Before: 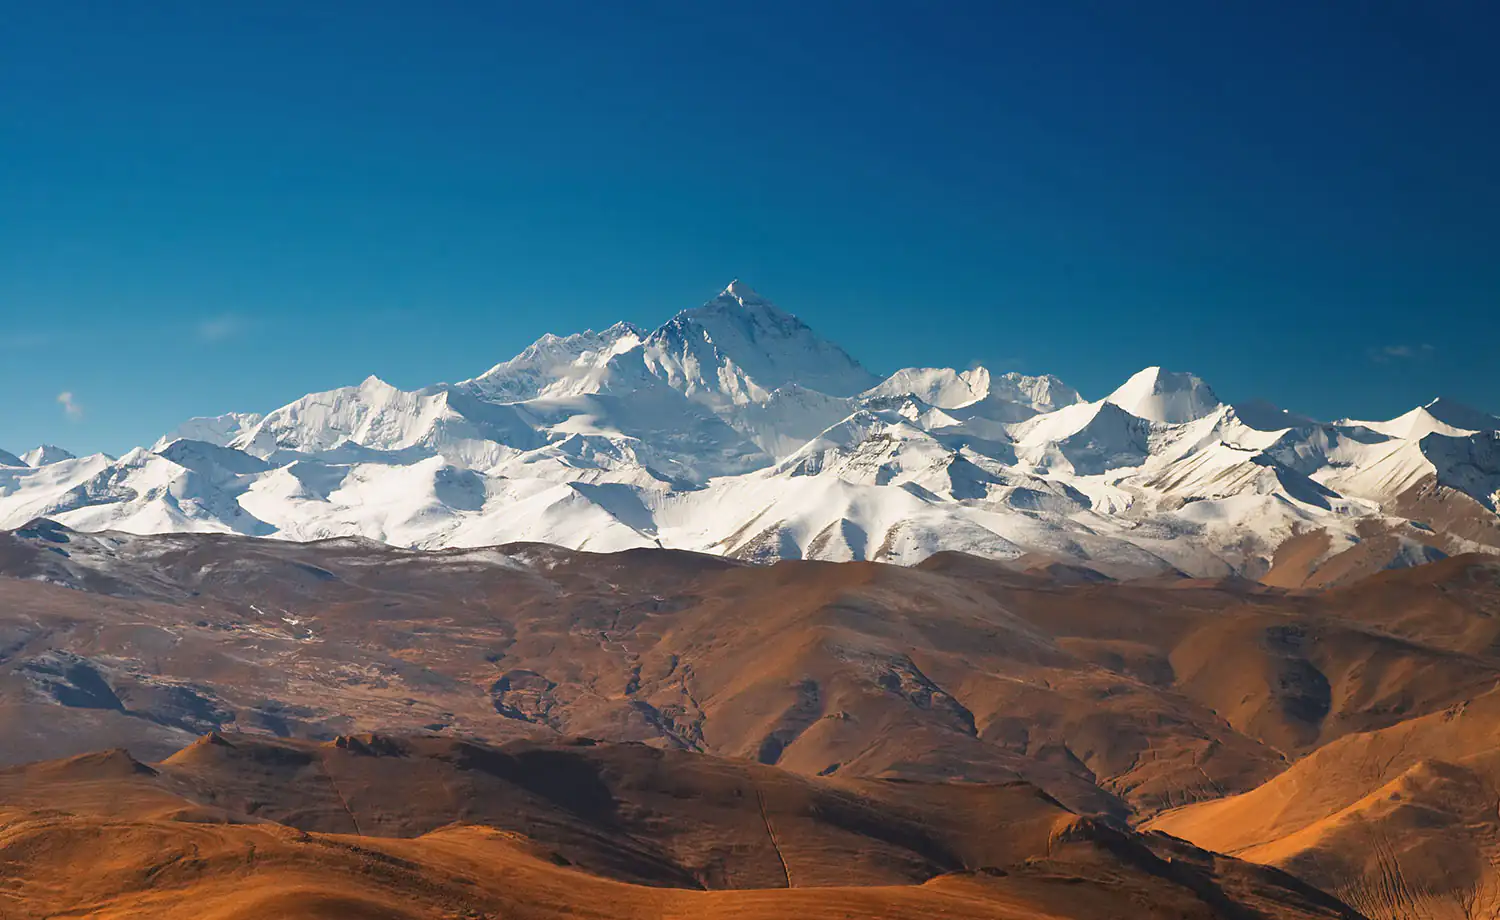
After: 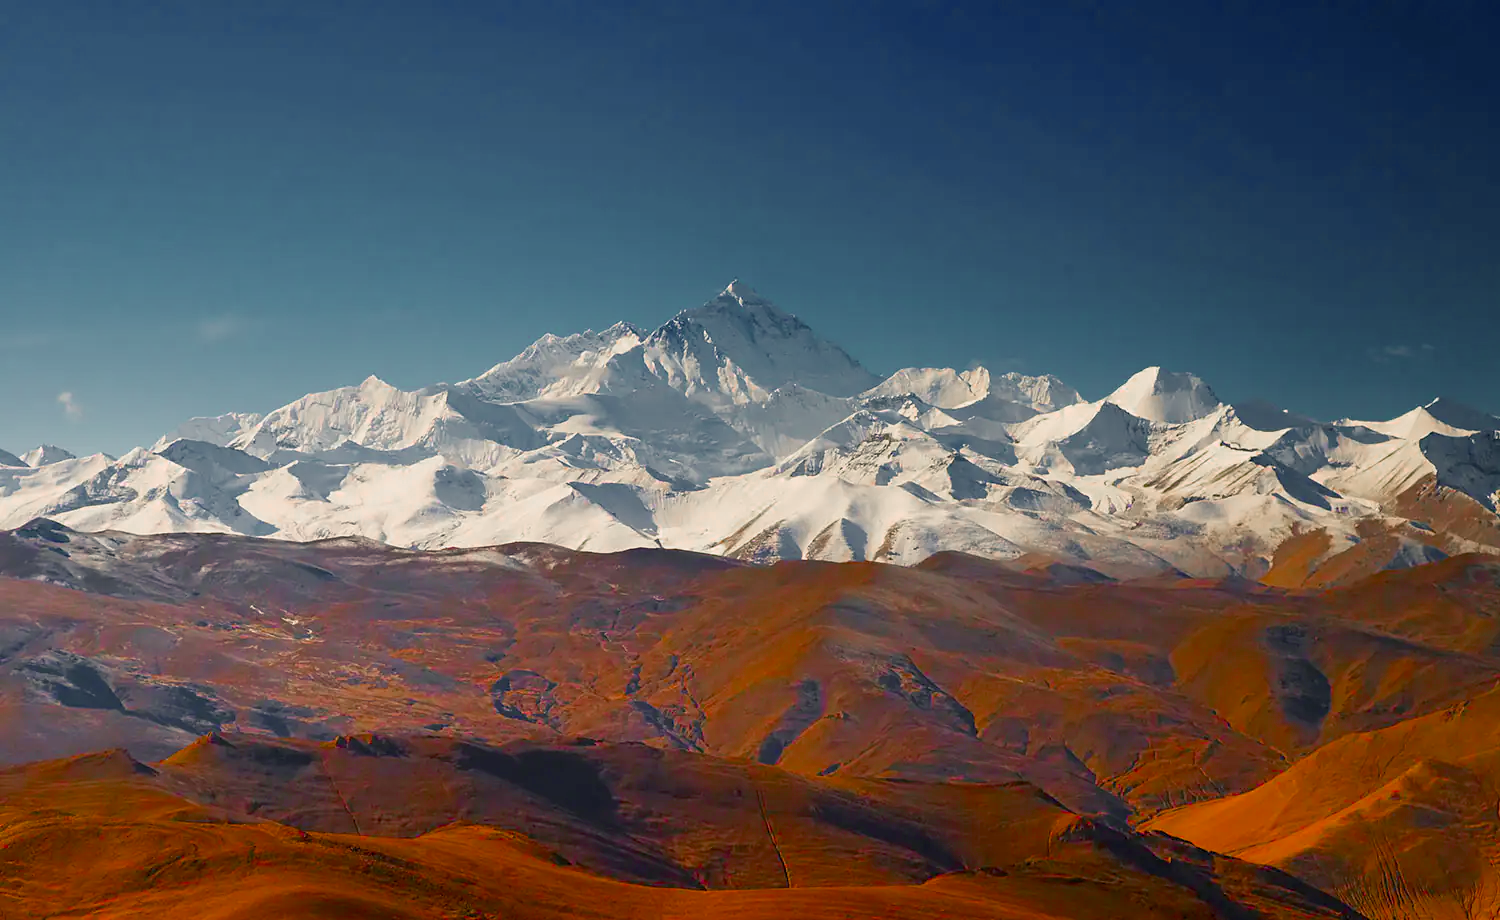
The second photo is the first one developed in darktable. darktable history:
color zones: curves: ch0 [(0, 0.48) (0.209, 0.398) (0.305, 0.332) (0.429, 0.493) (0.571, 0.5) (0.714, 0.5) (0.857, 0.5) (1, 0.48)]; ch1 [(0, 0.736) (0.143, 0.625) (0.225, 0.371) (0.429, 0.256) (0.571, 0.241) (0.714, 0.213) (0.857, 0.48) (1, 0.736)]; ch2 [(0, 0.448) (0.143, 0.498) (0.286, 0.5) (0.429, 0.5) (0.571, 0.5) (0.714, 0.5) (0.857, 0.5) (1, 0.448)]
color balance rgb: shadows lift › chroma 3%, shadows lift › hue 240.84°, highlights gain › chroma 3%, highlights gain › hue 73.2°, global offset › luminance -0.5%, perceptual saturation grading › global saturation 20%, perceptual saturation grading › highlights -25%, perceptual saturation grading › shadows 50%, global vibrance 25.26%
